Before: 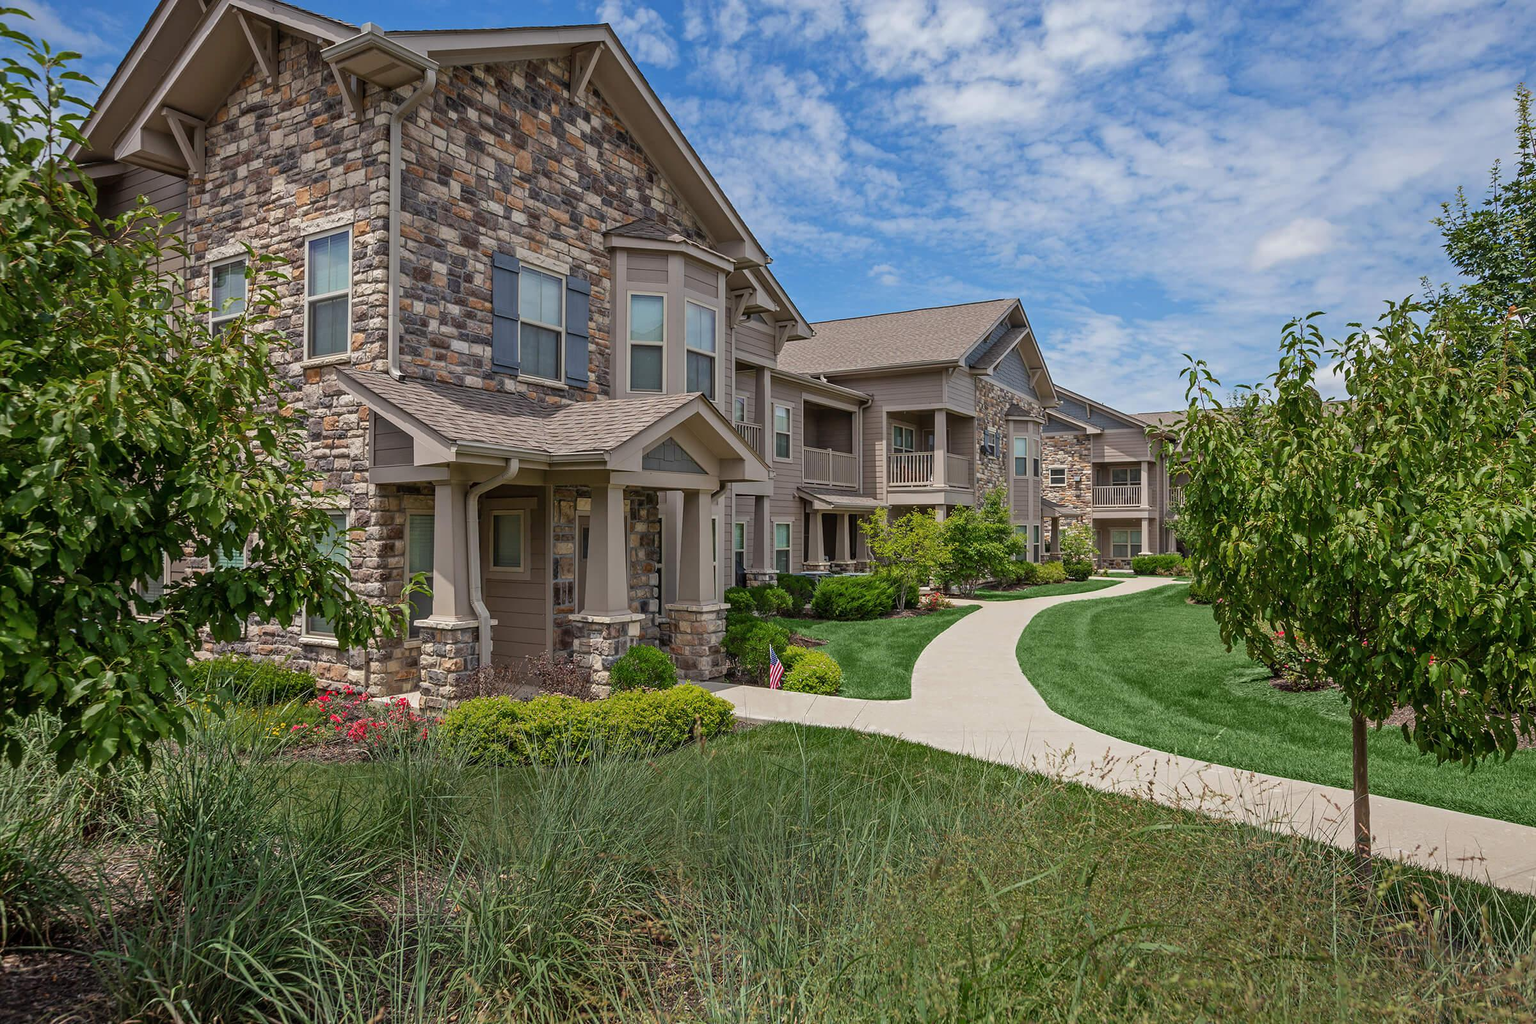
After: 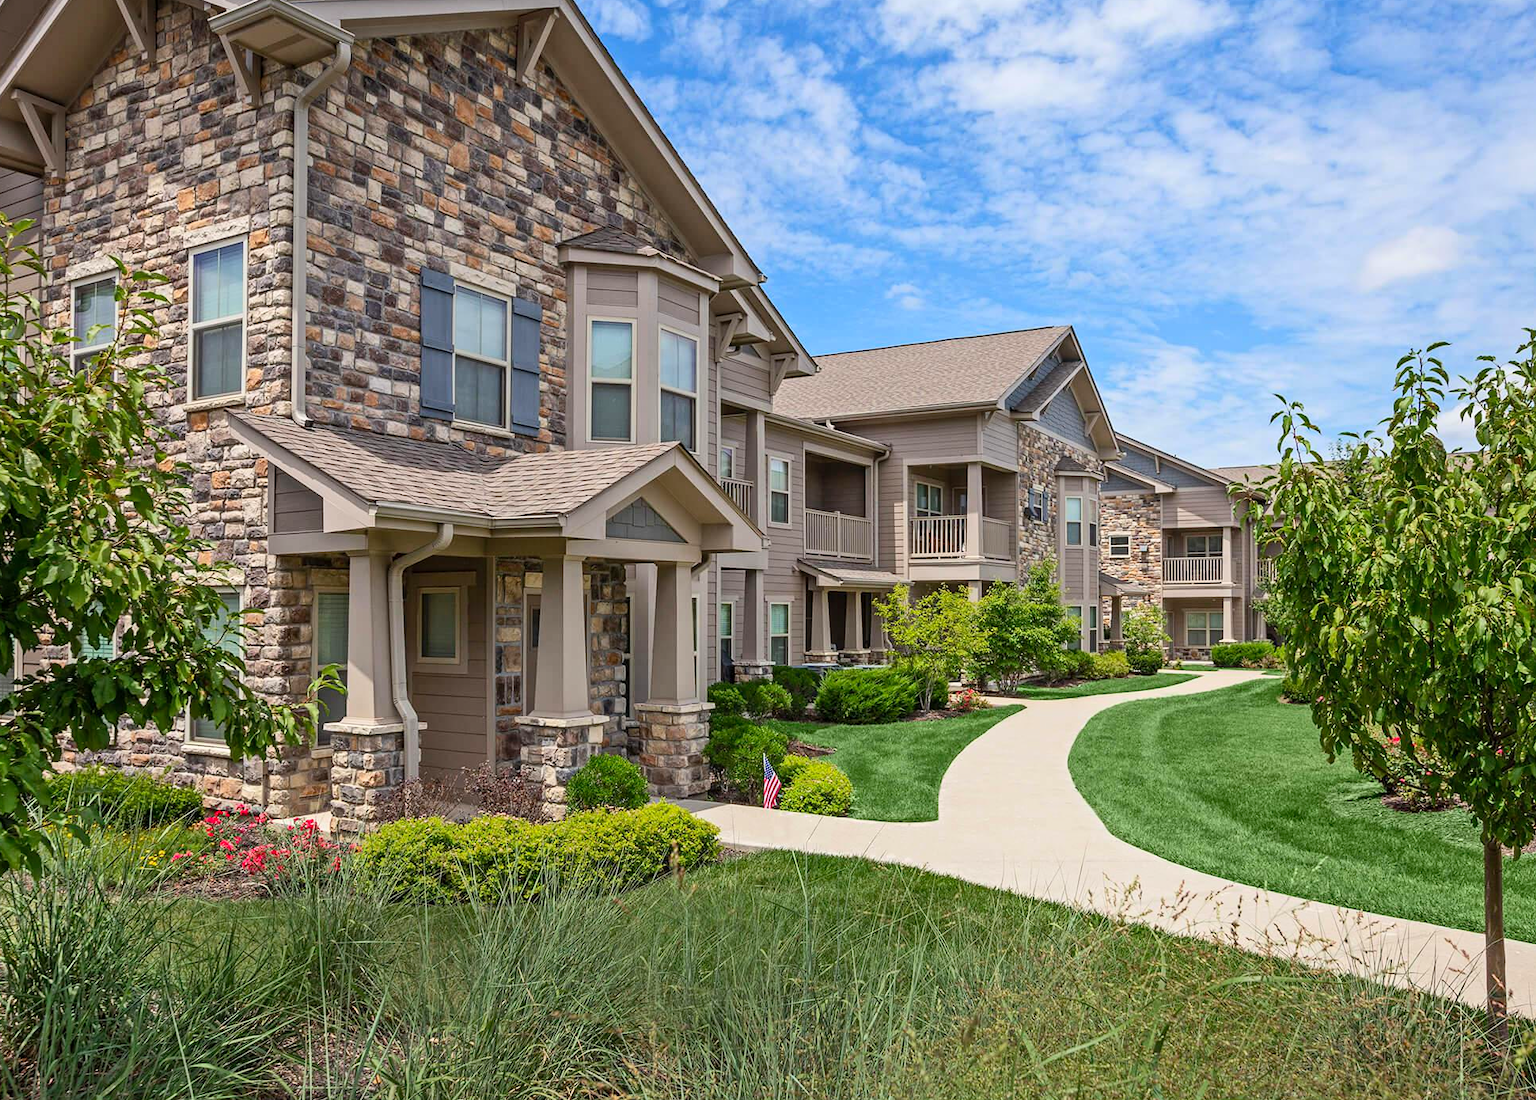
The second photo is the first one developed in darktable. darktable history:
exposure: black level correction 0.001, compensate highlight preservation false
contrast brightness saturation: contrast 0.2, brightness 0.16, saturation 0.22
crop: left 9.929%, top 3.475%, right 9.188%, bottom 9.529%
